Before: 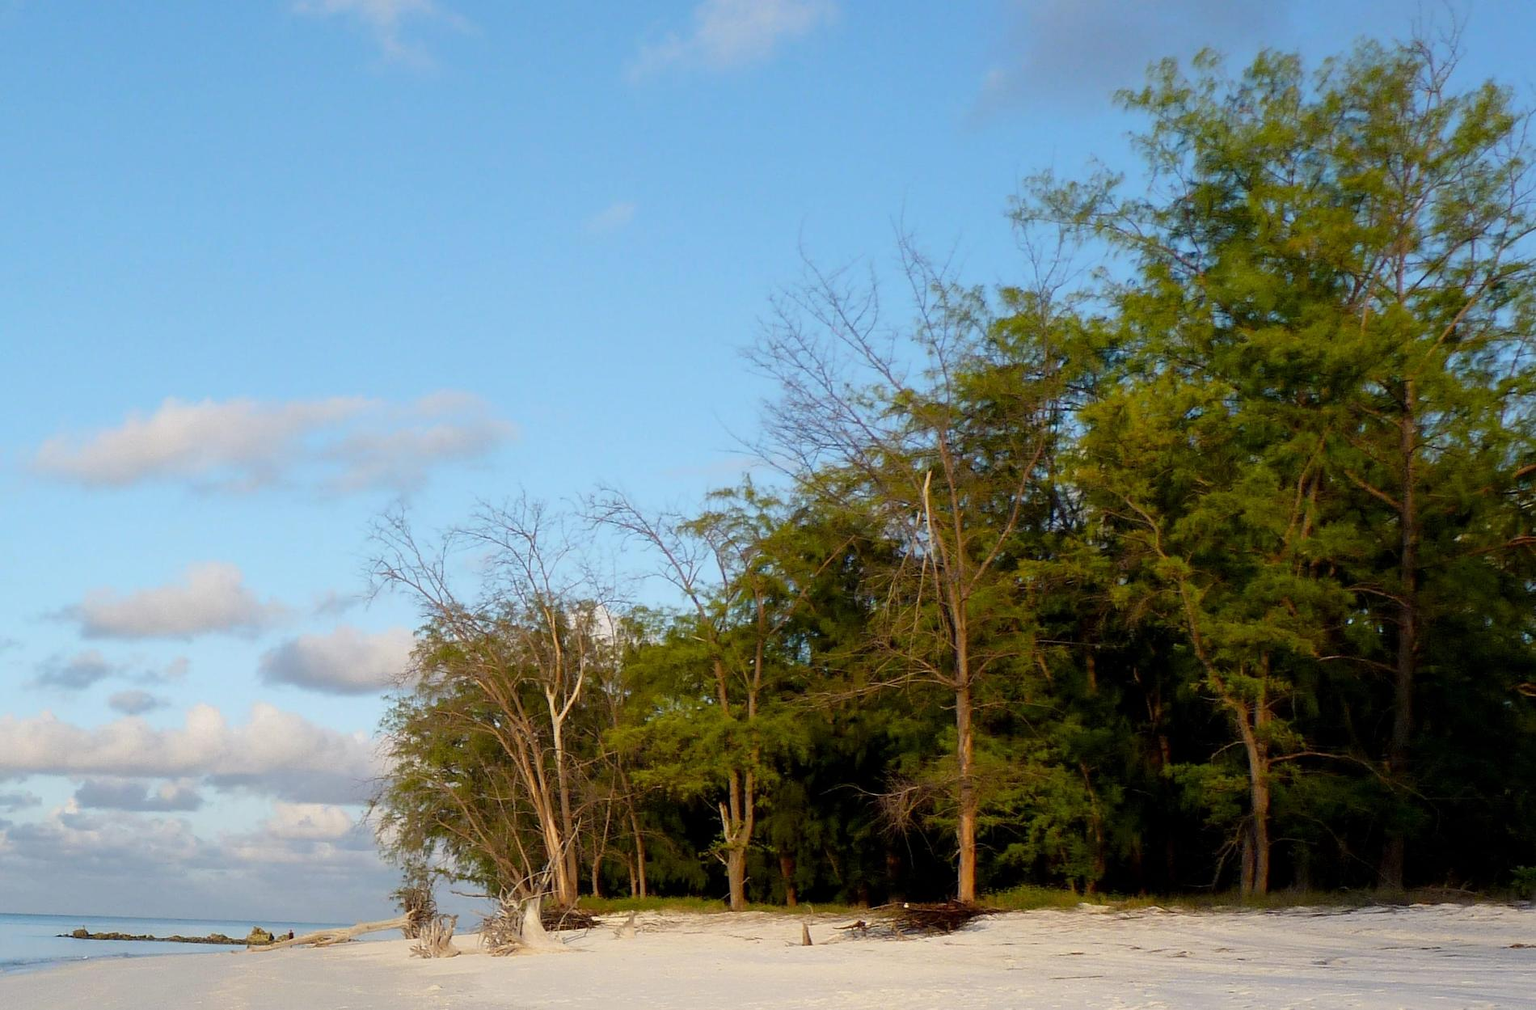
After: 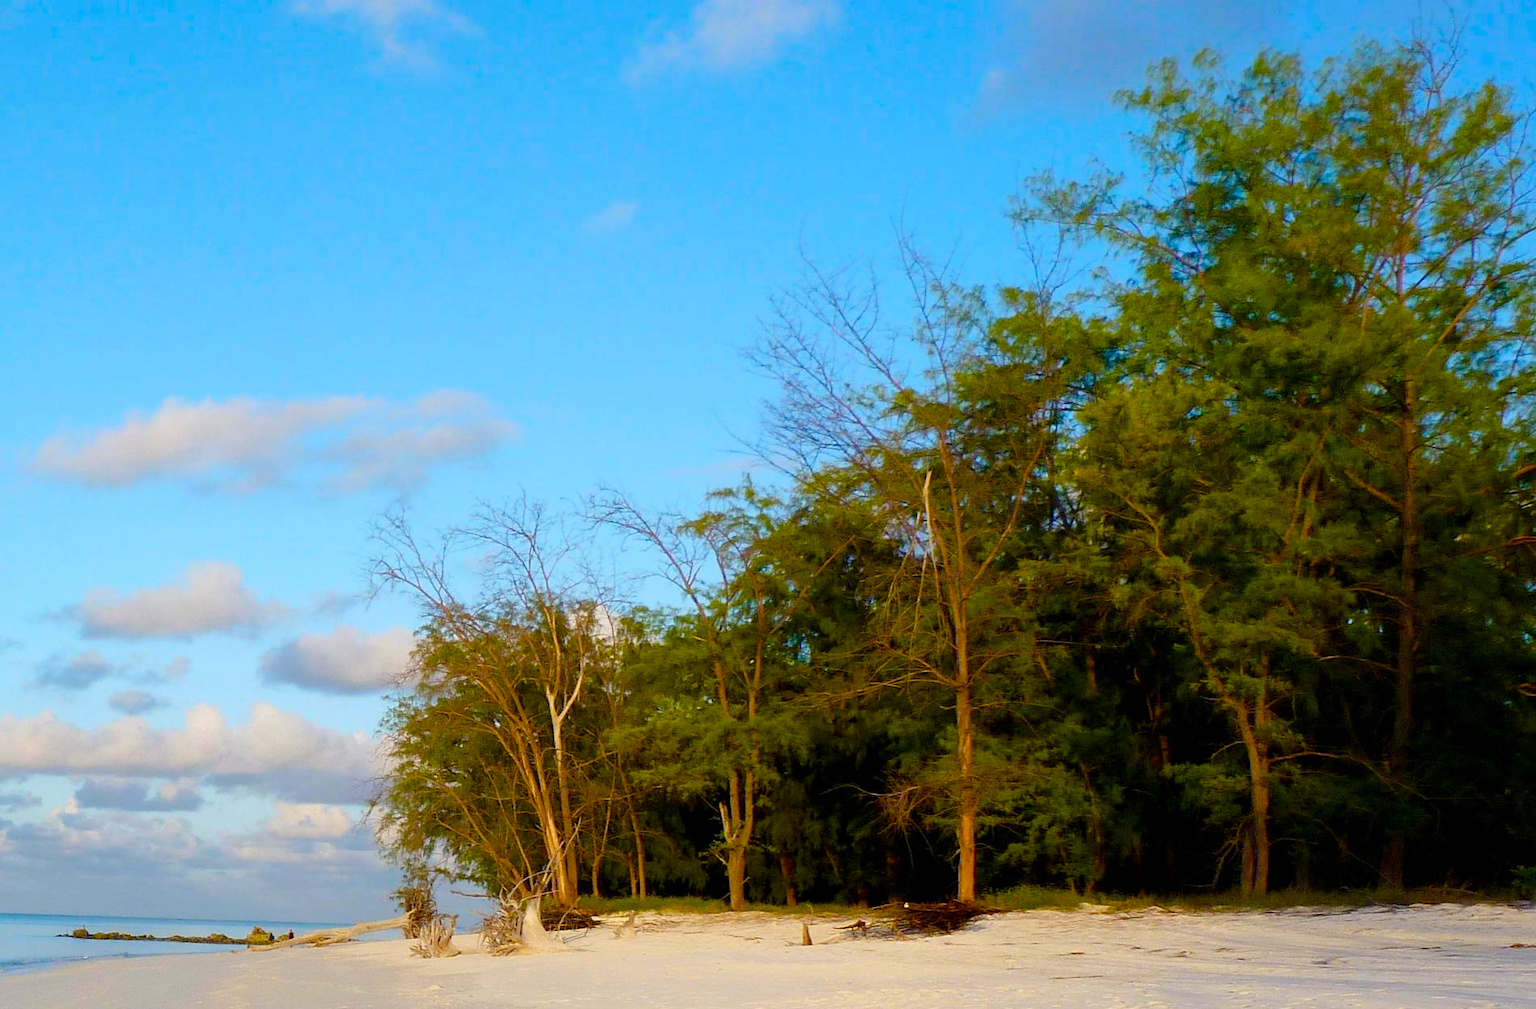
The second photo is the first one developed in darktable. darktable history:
color balance rgb: perceptual saturation grading › global saturation 20%, perceptual saturation grading › highlights -25%, perceptual saturation grading › shadows 25%, global vibrance 50%
contrast brightness saturation: contrast 0.04, saturation 0.07
